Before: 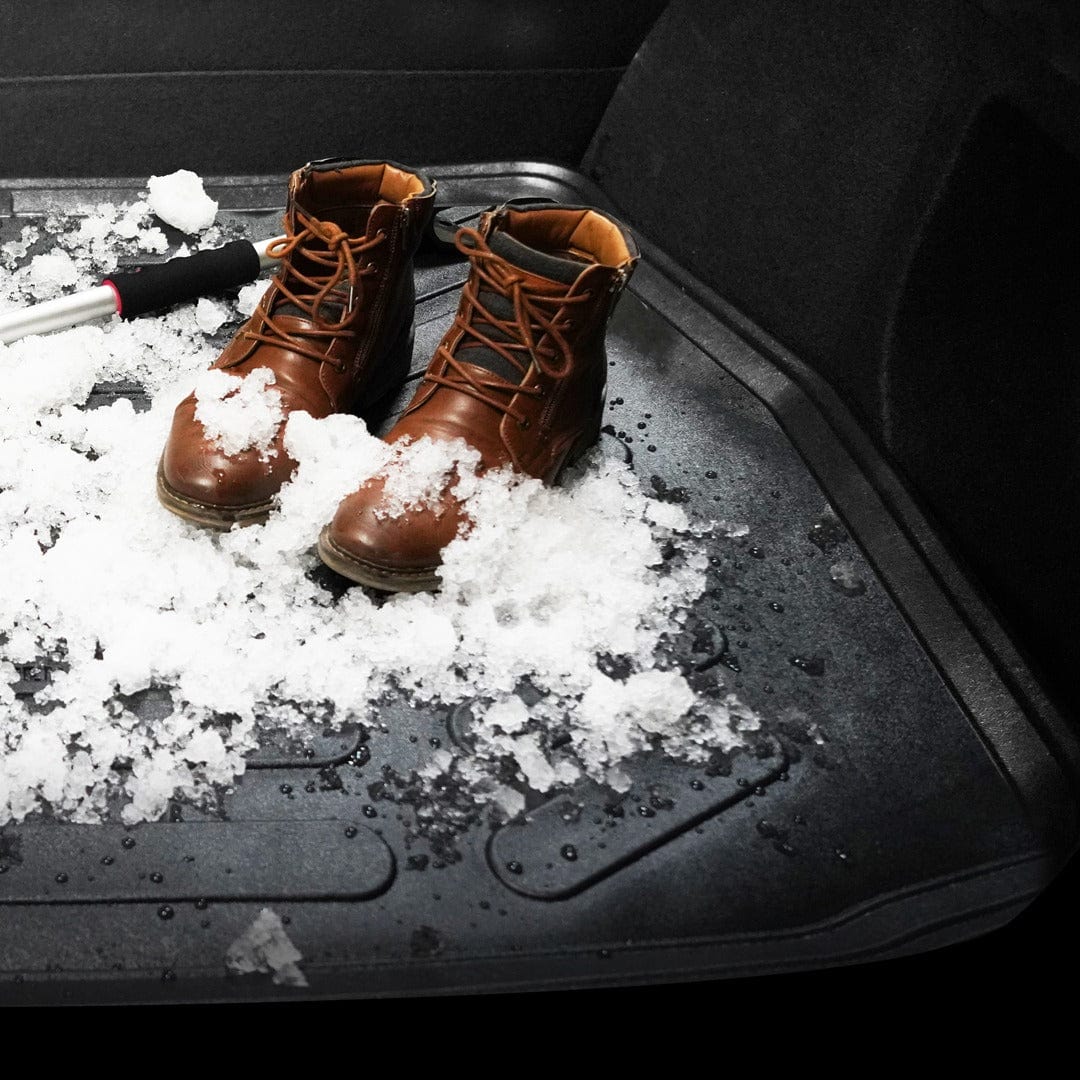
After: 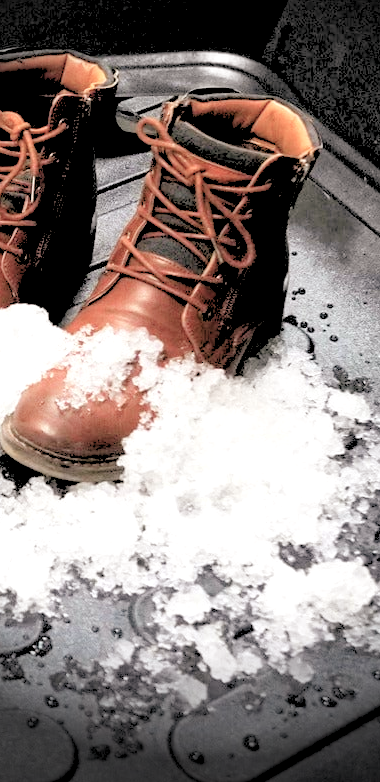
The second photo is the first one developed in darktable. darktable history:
exposure: black level correction 0.001, exposure 1 EV, compensate highlight preservation false
color balance: lift [0.998, 0.998, 1.001, 1.002], gamma [0.995, 1.025, 0.992, 0.975], gain [0.995, 1.02, 0.997, 0.98]
crop and rotate: left 29.476%, top 10.214%, right 35.32%, bottom 17.333%
vignetting: fall-off start 76.42%, fall-off radius 27.36%, brightness -0.872, center (0.037, -0.09), width/height ratio 0.971
tone equalizer: on, module defaults
color balance rgb: perceptual saturation grading › global saturation -27.94%, hue shift -2.27°, contrast -21.26%
rgb levels: levels [[0.027, 0.429, 0.996], [0, 0.5, 1], [0, 0.5, 1]]
